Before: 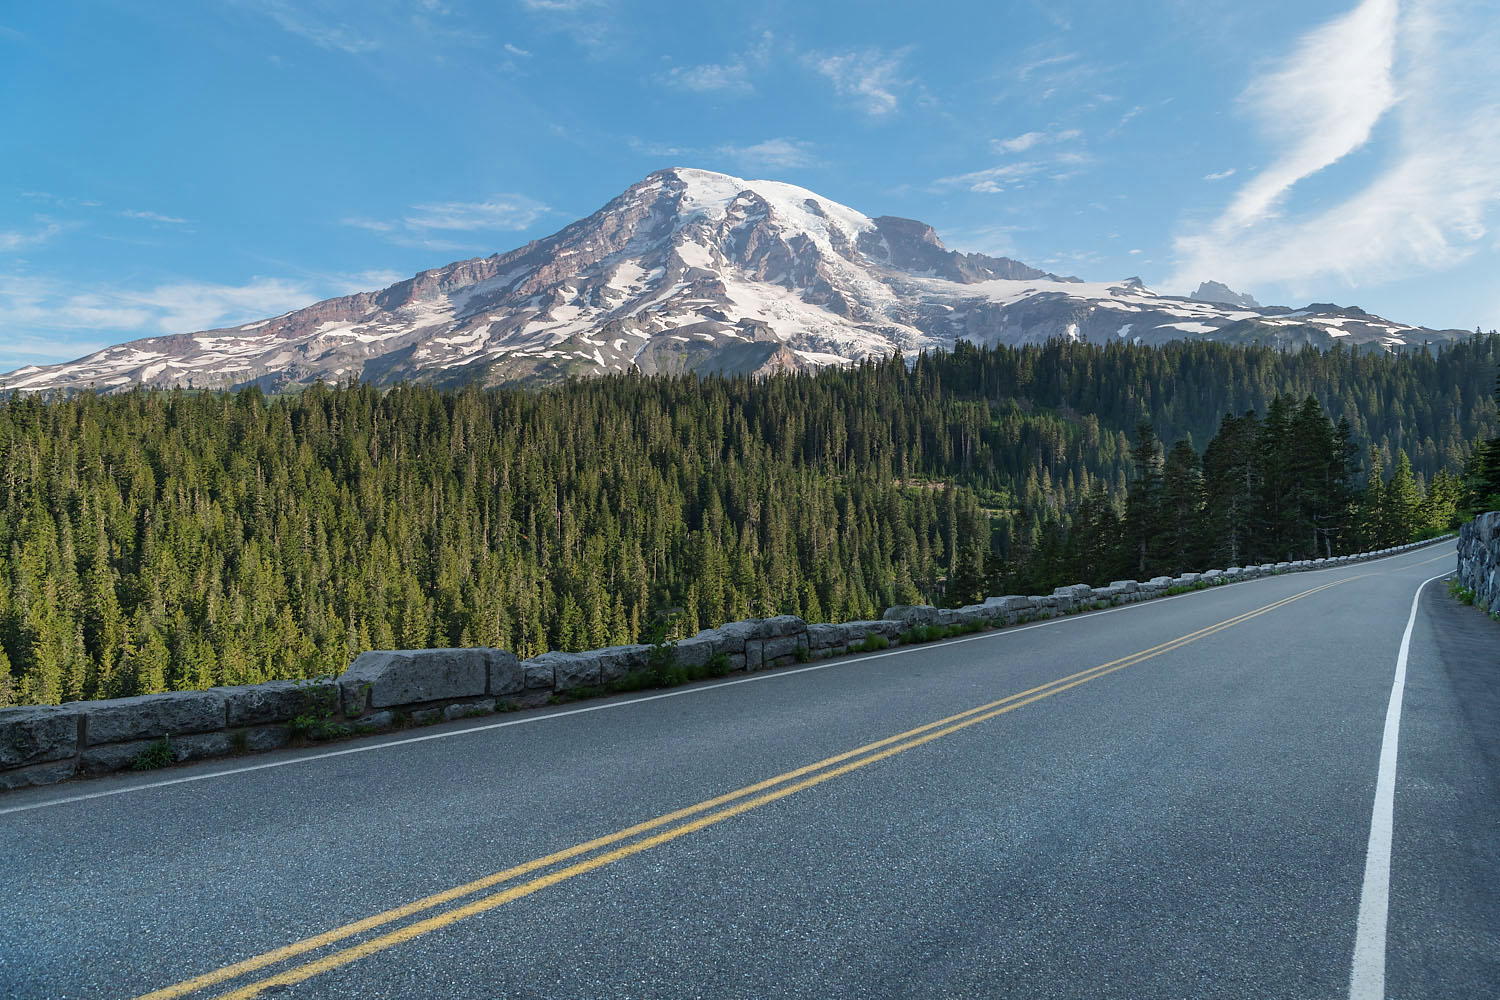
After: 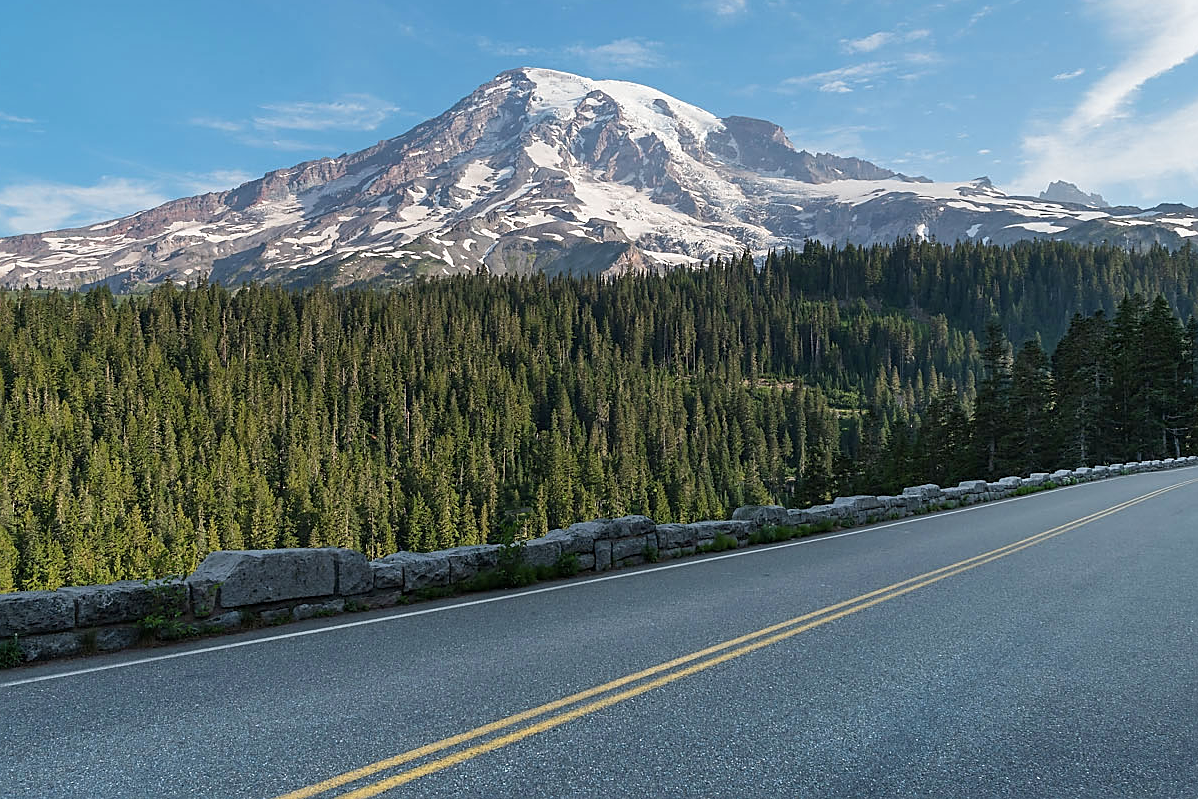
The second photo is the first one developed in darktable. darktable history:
sharpen: on, module defaults
crop and rotate: left 10.071%, top 10.071%, right 10.02%, bottom 10.02%
